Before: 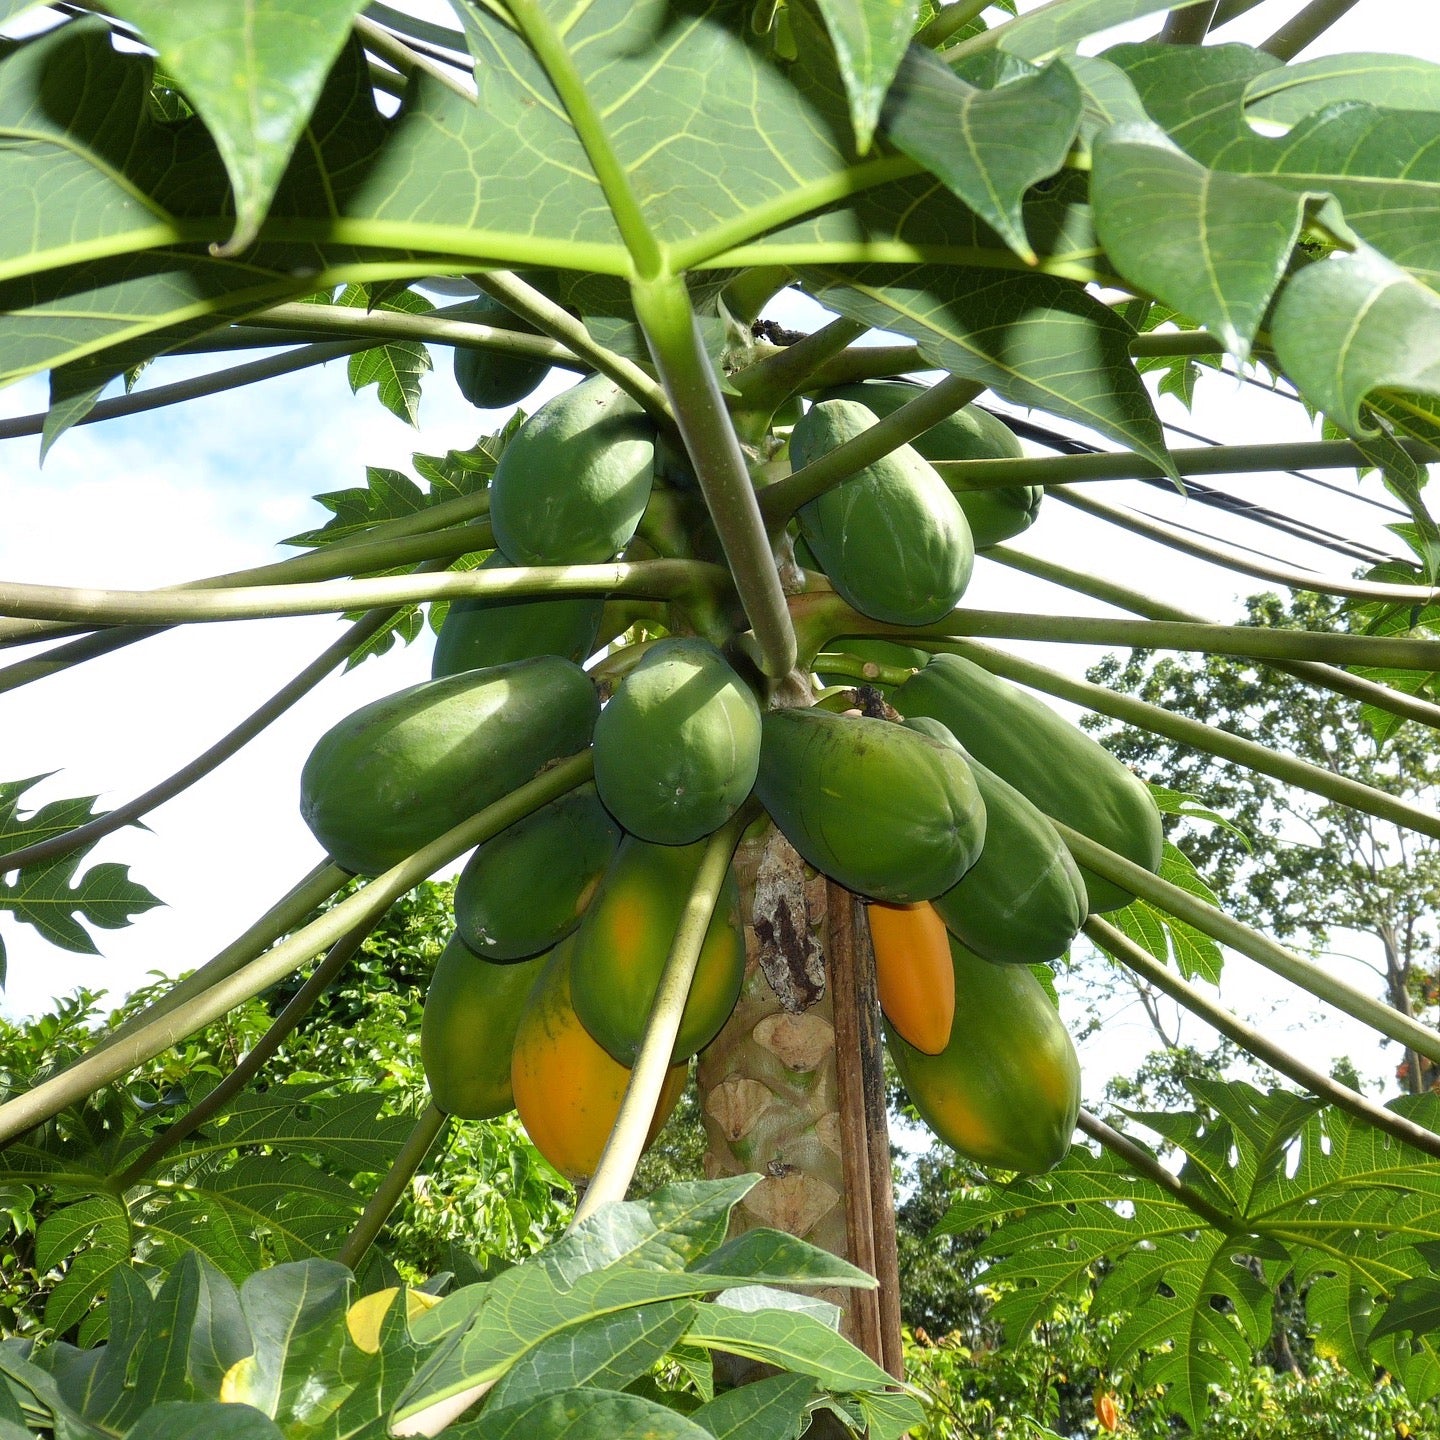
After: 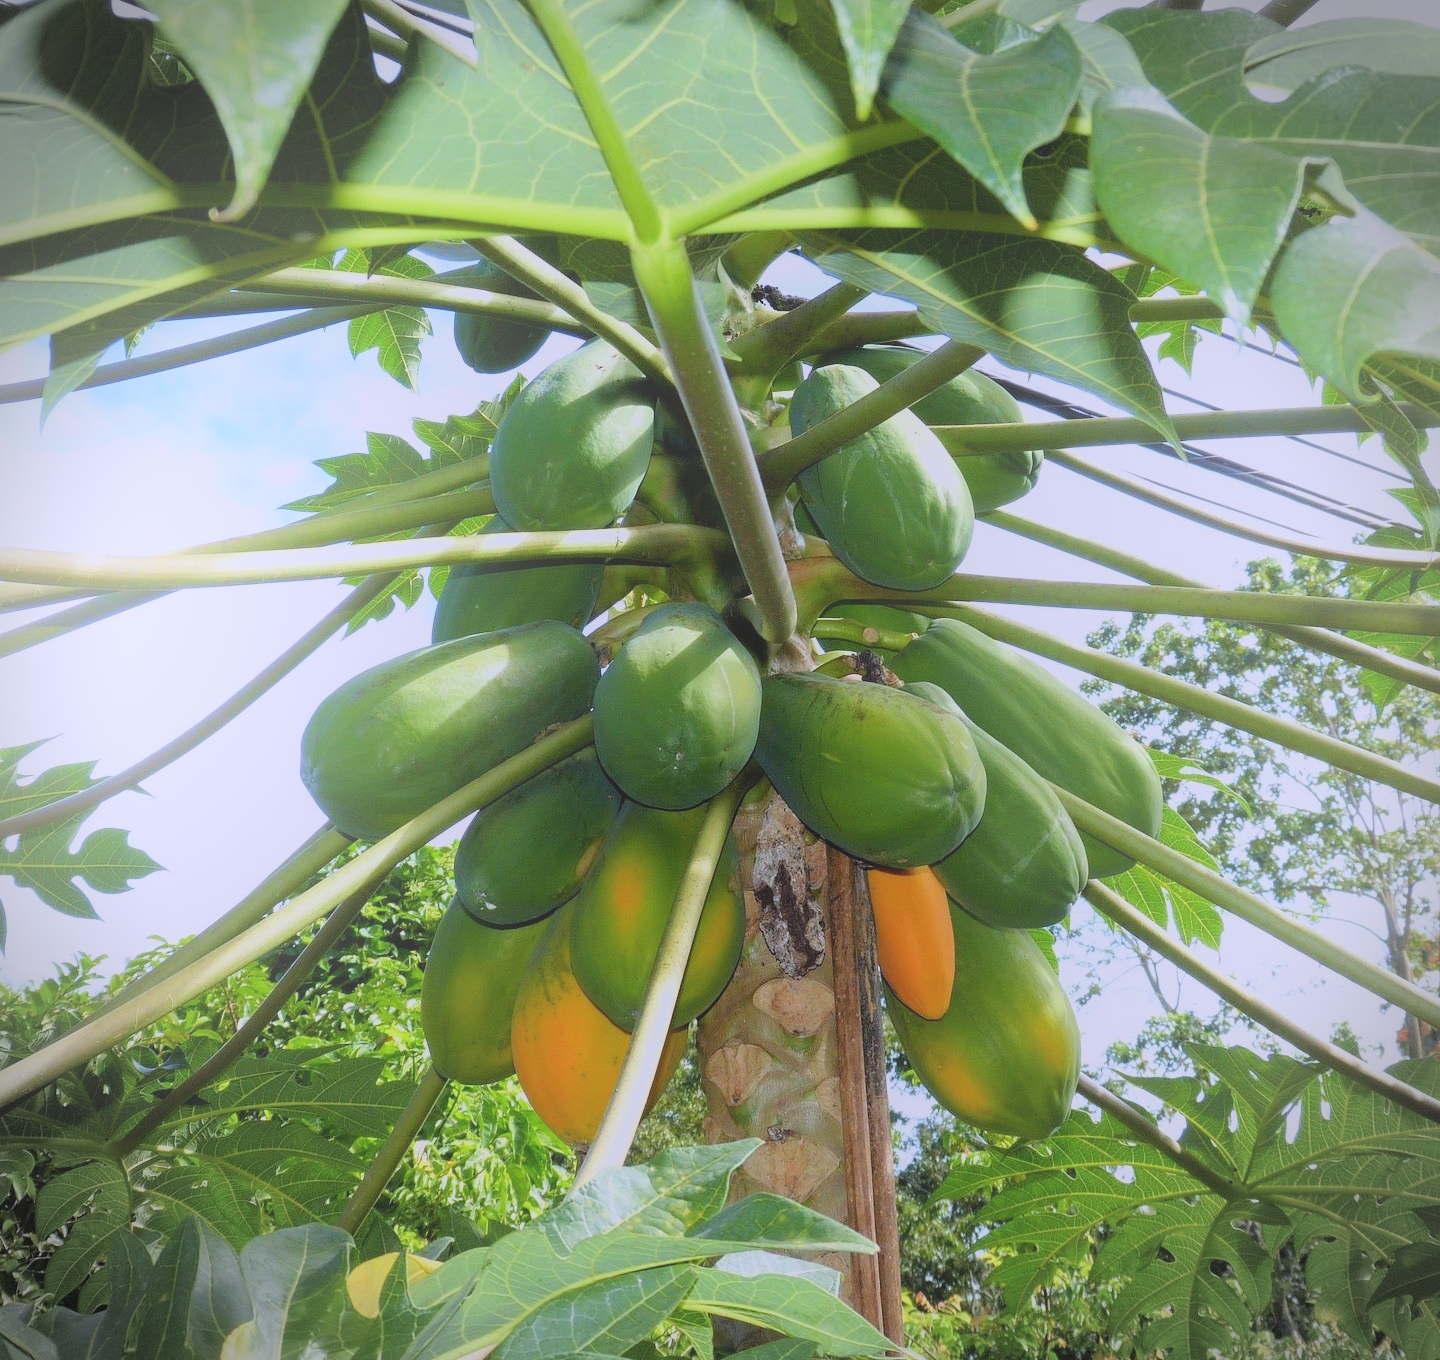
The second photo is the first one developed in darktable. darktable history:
bloom: size 40%
crop and rotate: top 2.479%, bottom 3.018%
filmic rgb: white relative exposure 3.8 EV, hardness 4.35
contrast brightness saturation: contrast -0.1, brightness 0.05, saturation 0.08
tone equalizer: -8 EV 0.06 EV, smoothing diameter 25%, edges refinement/feathering 10, preserve details guided filter
vignetting: dithering 8-bit output, unbound false
color calibration: output R [0.999, 0.026, -0.11, 0], output G [-0.019, 1.037, -0.099, 0], output B [0.022, -0.023, 0.902, 0], illuminant custom, x 0.367, y 0.392, temperature 4437.75 K, clip negative RGB from gamut false
